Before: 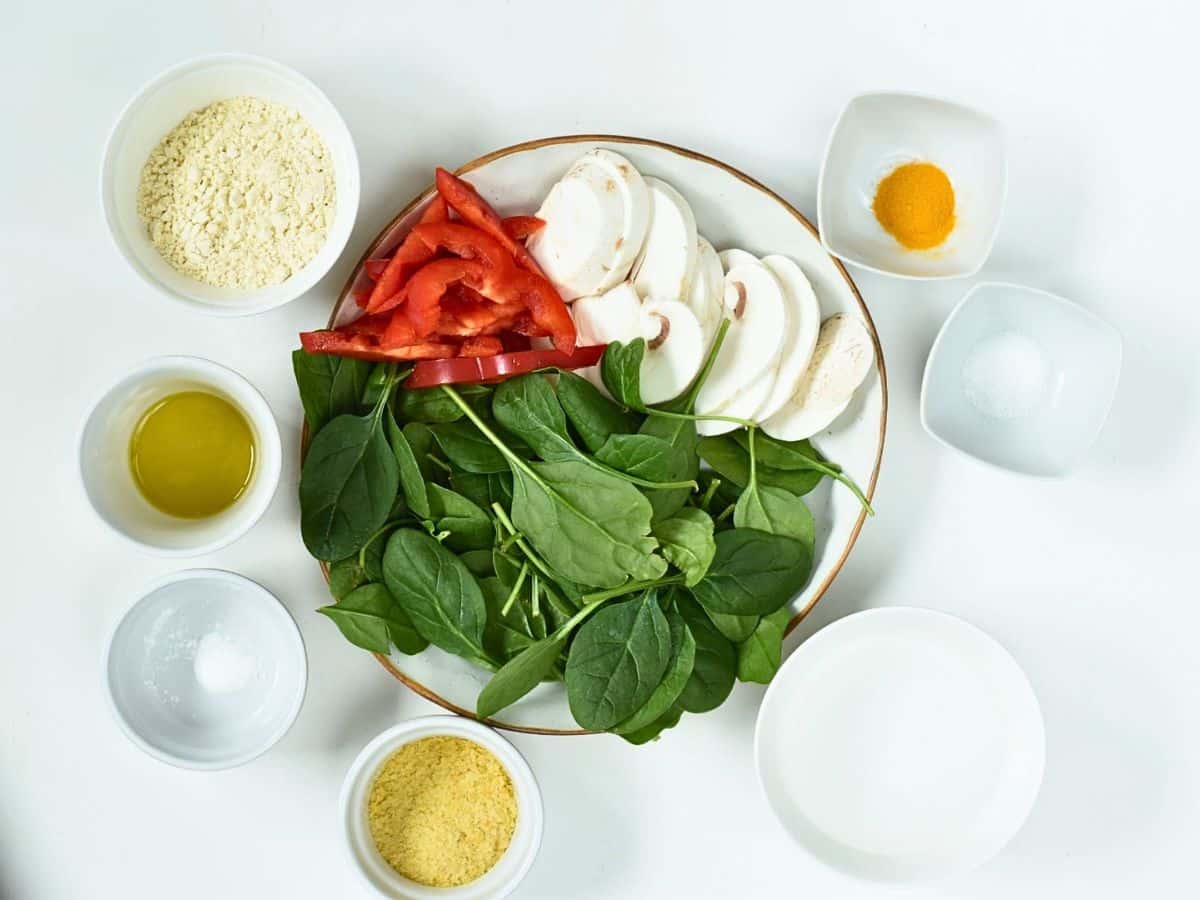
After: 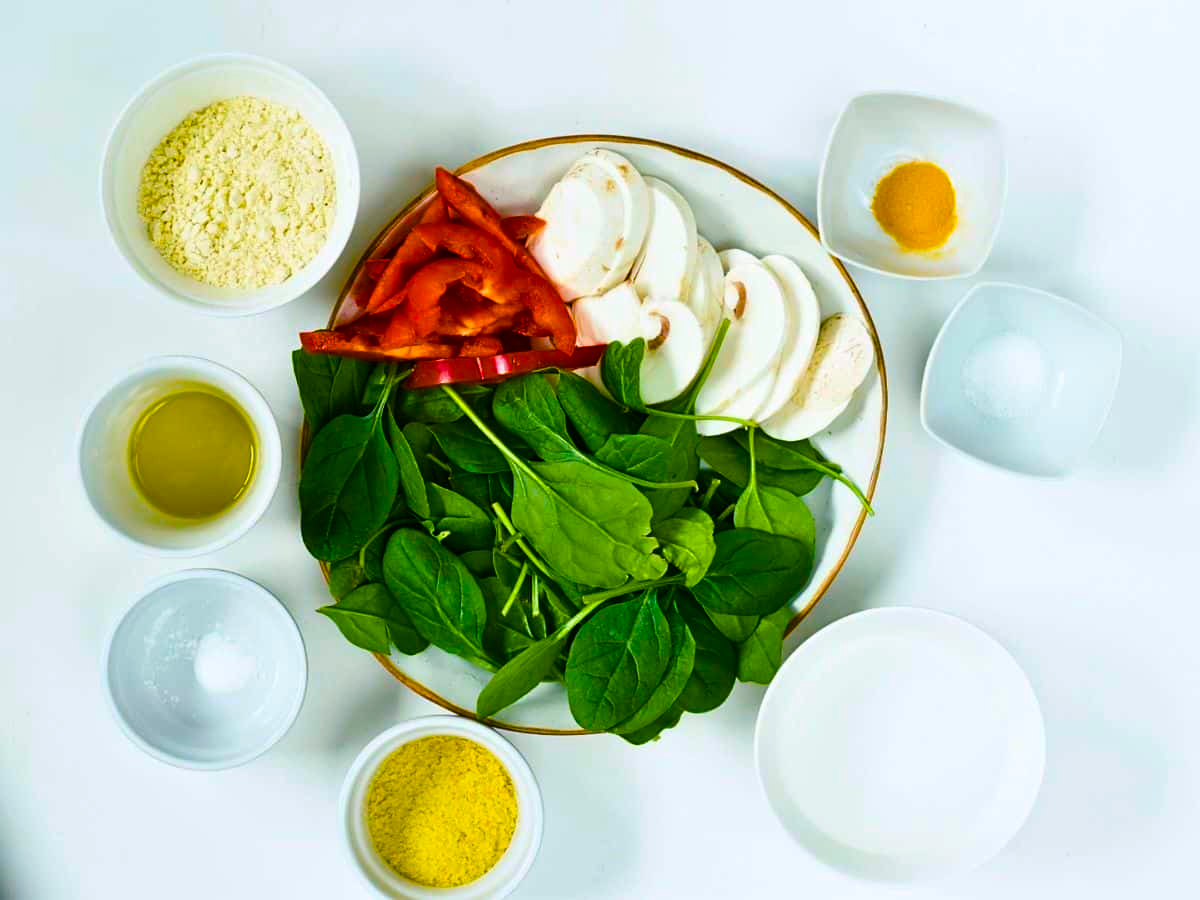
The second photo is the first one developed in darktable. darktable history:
color balance rgb: power › luminance -7.93%, power › chroma 1.123%, power › hue 216.32°, linear chroma grading › global chroma 40.711%, perceptual saturation grading › global saturation 35.064%, perceptual saturation grading › highlights -24.781%, perceptual saturation grading › shadows 49.555%, global vibrance 30.063%
